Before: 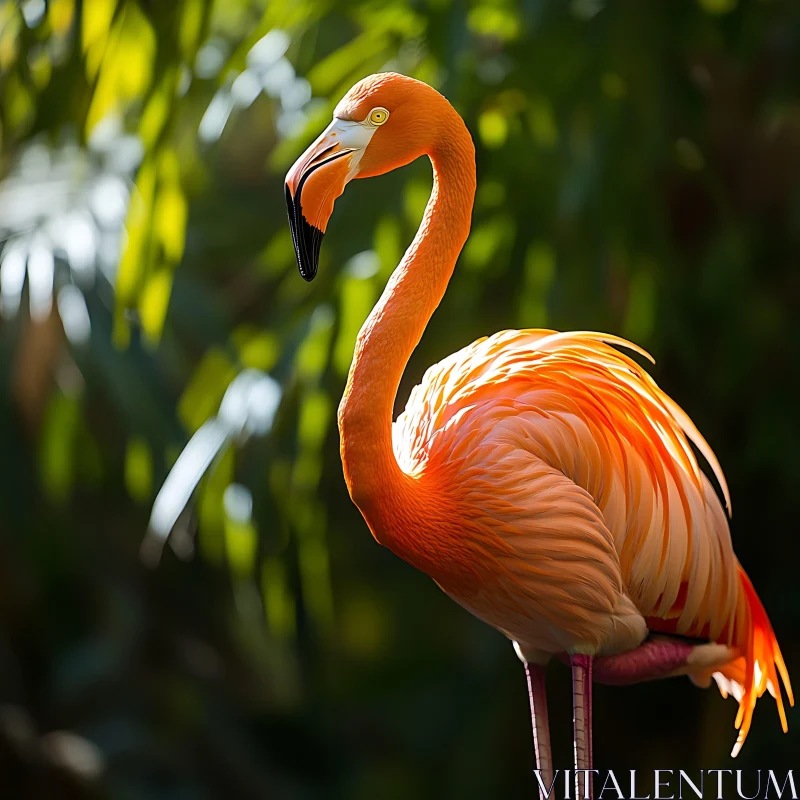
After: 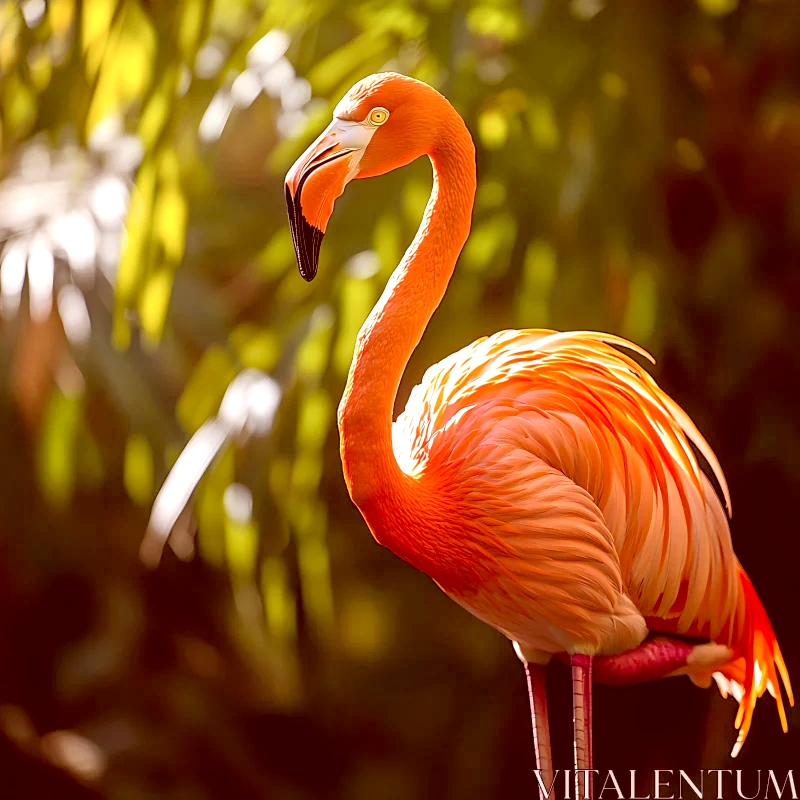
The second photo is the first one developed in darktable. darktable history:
local contrast: detail 110%
shadows and highlights: shadows -25.68, highlights 48.53, soften with gaussian
exposure: black level correction 0.001, exposure 0.5 EV, compensate exposure bias true, compensate highlight preservation false
tone equalizer: -7 EV 0.149 EV, -6 EV 0.588 EV, -5 EV 1.19 EV, -4 EV 1.31 EV, -3 EV 1.13 EV, -2 EV 0.6 EV, -1 EV 0.159 EV
contrast brightness saturation: contrast 0.041, saturation 0.07
color correction: highlights a* 9.29, highlights b* 8.76, shadows a* 39.97, shadows b* 39.9, saturation 0.772
